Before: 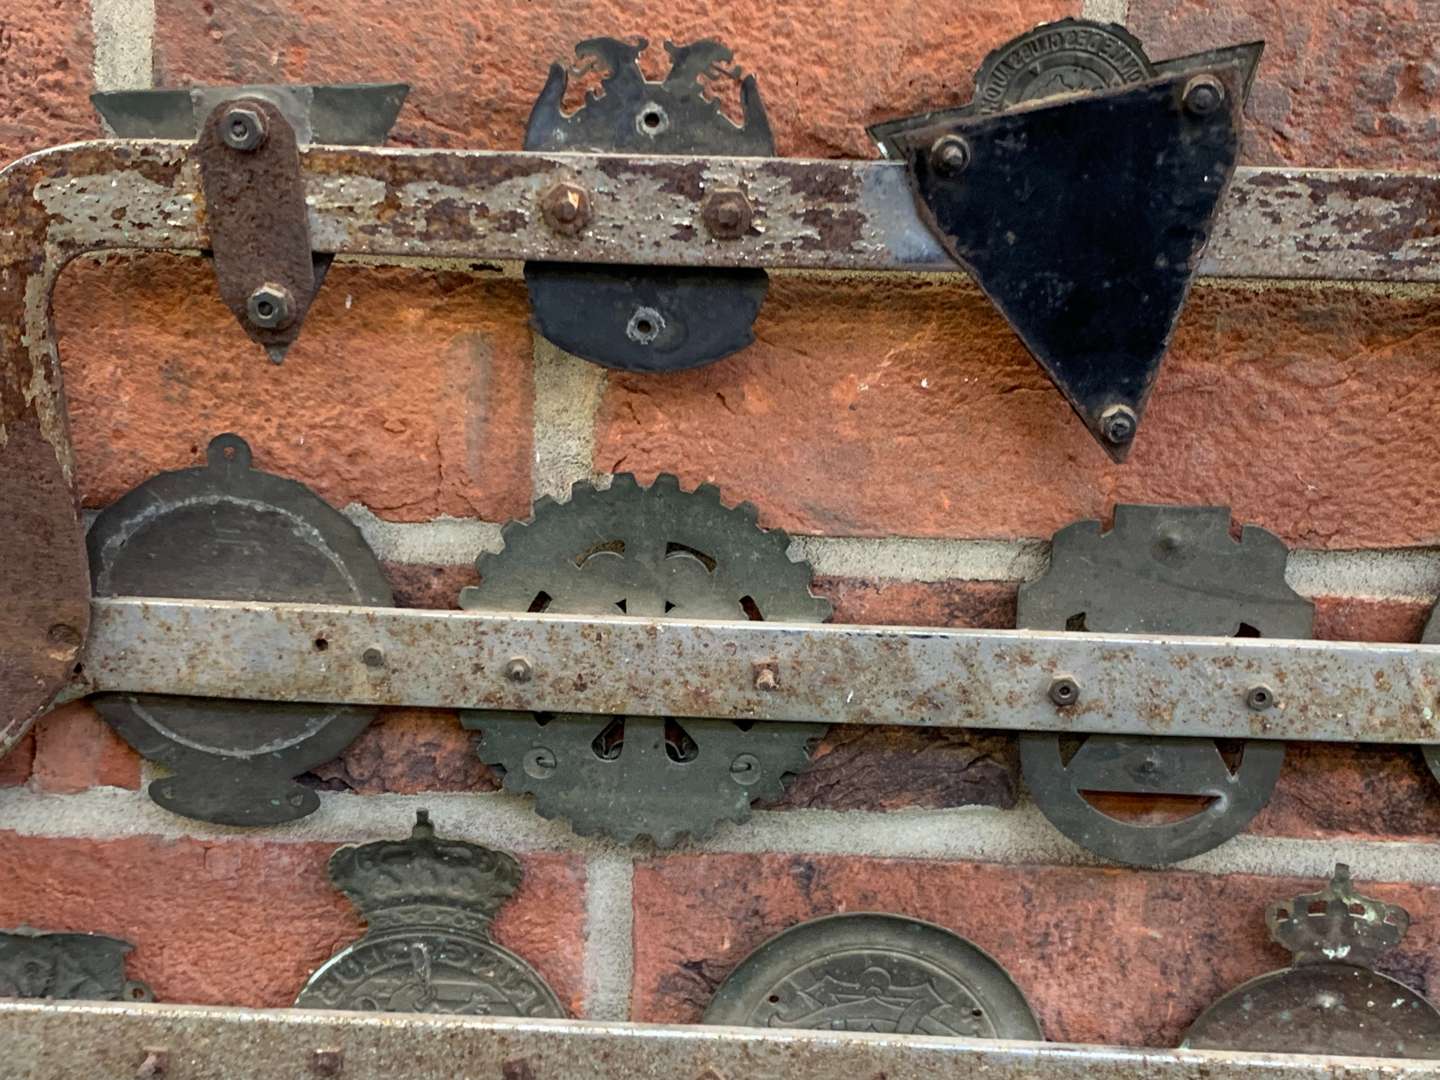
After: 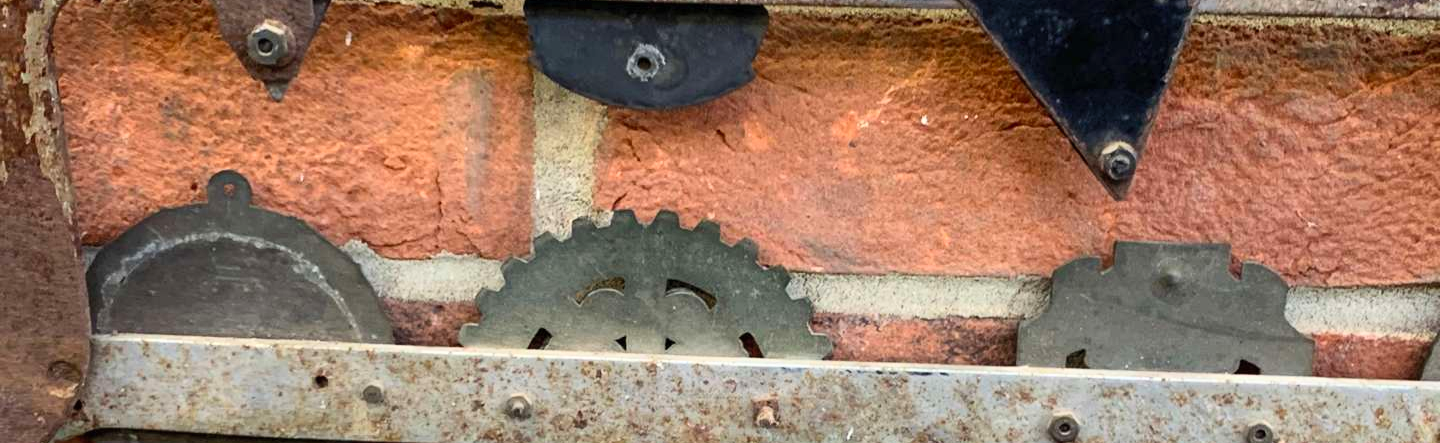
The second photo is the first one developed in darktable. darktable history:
contrast brightness saturation: contrast 0.197, brightness 0.162, saturation 0.225
crop and rotate: top 24.357%, bottom 34.554%
